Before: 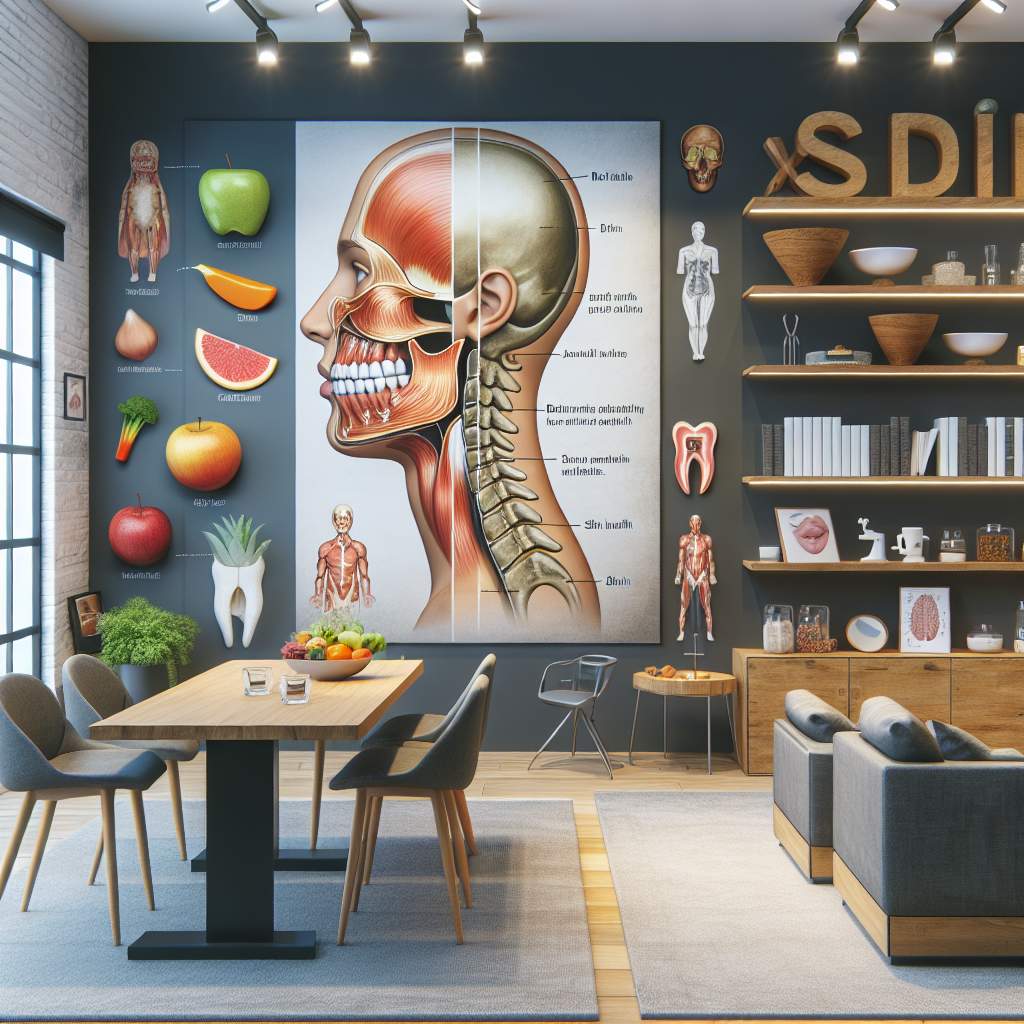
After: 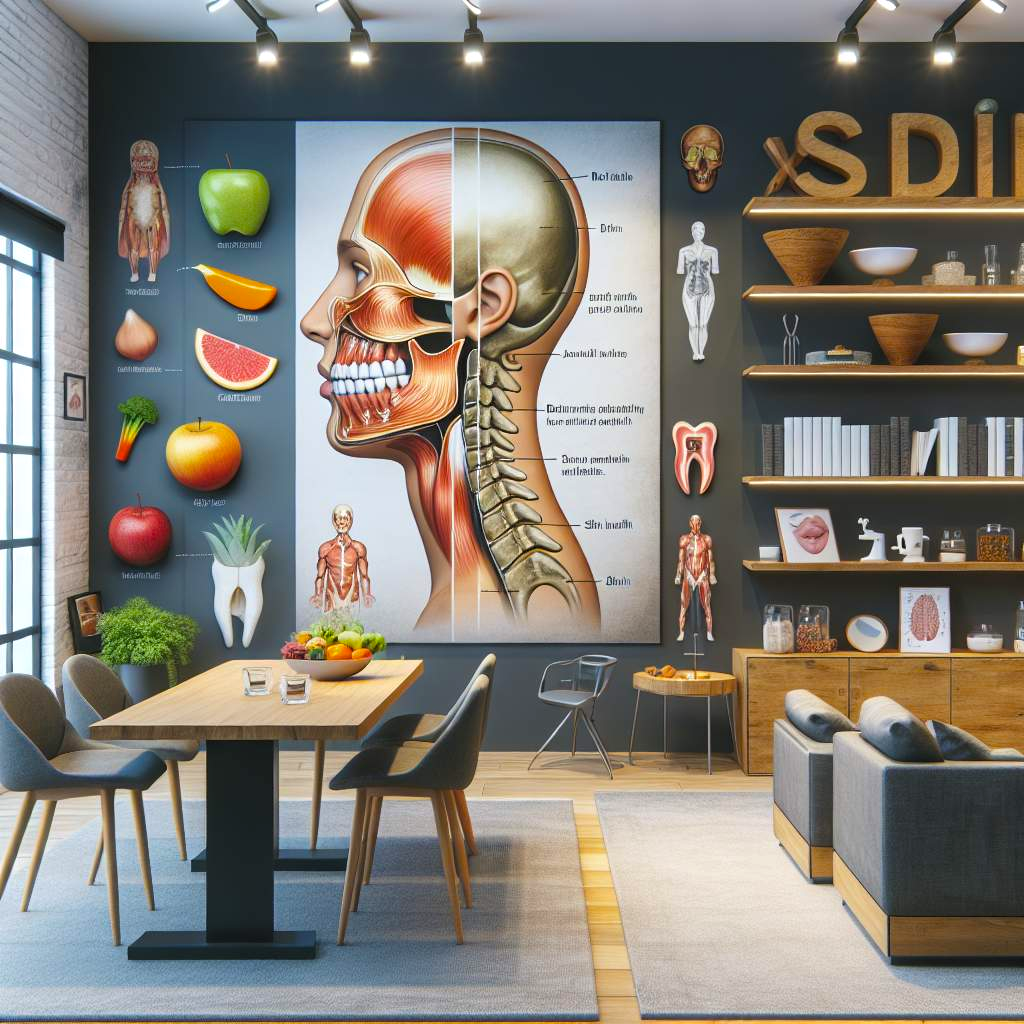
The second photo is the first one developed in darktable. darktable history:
color balance rgb: perceptual saturation grading › global saturation 20%, global vibrance 10%
levels: levels [0.026, 0.507, 0.987]
